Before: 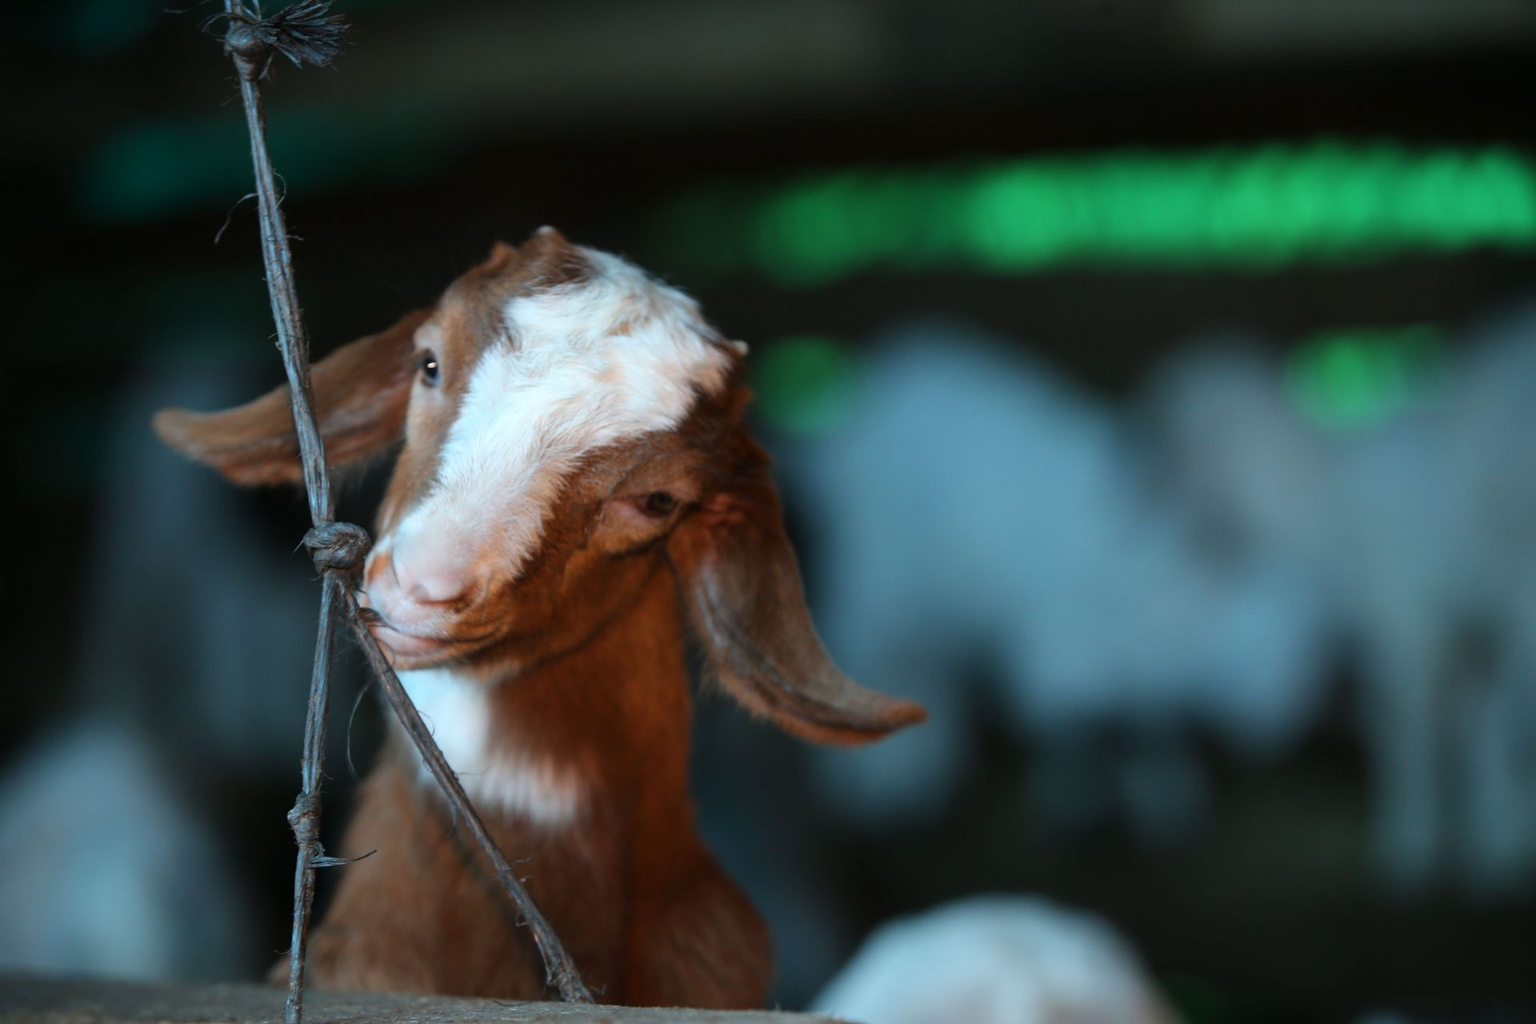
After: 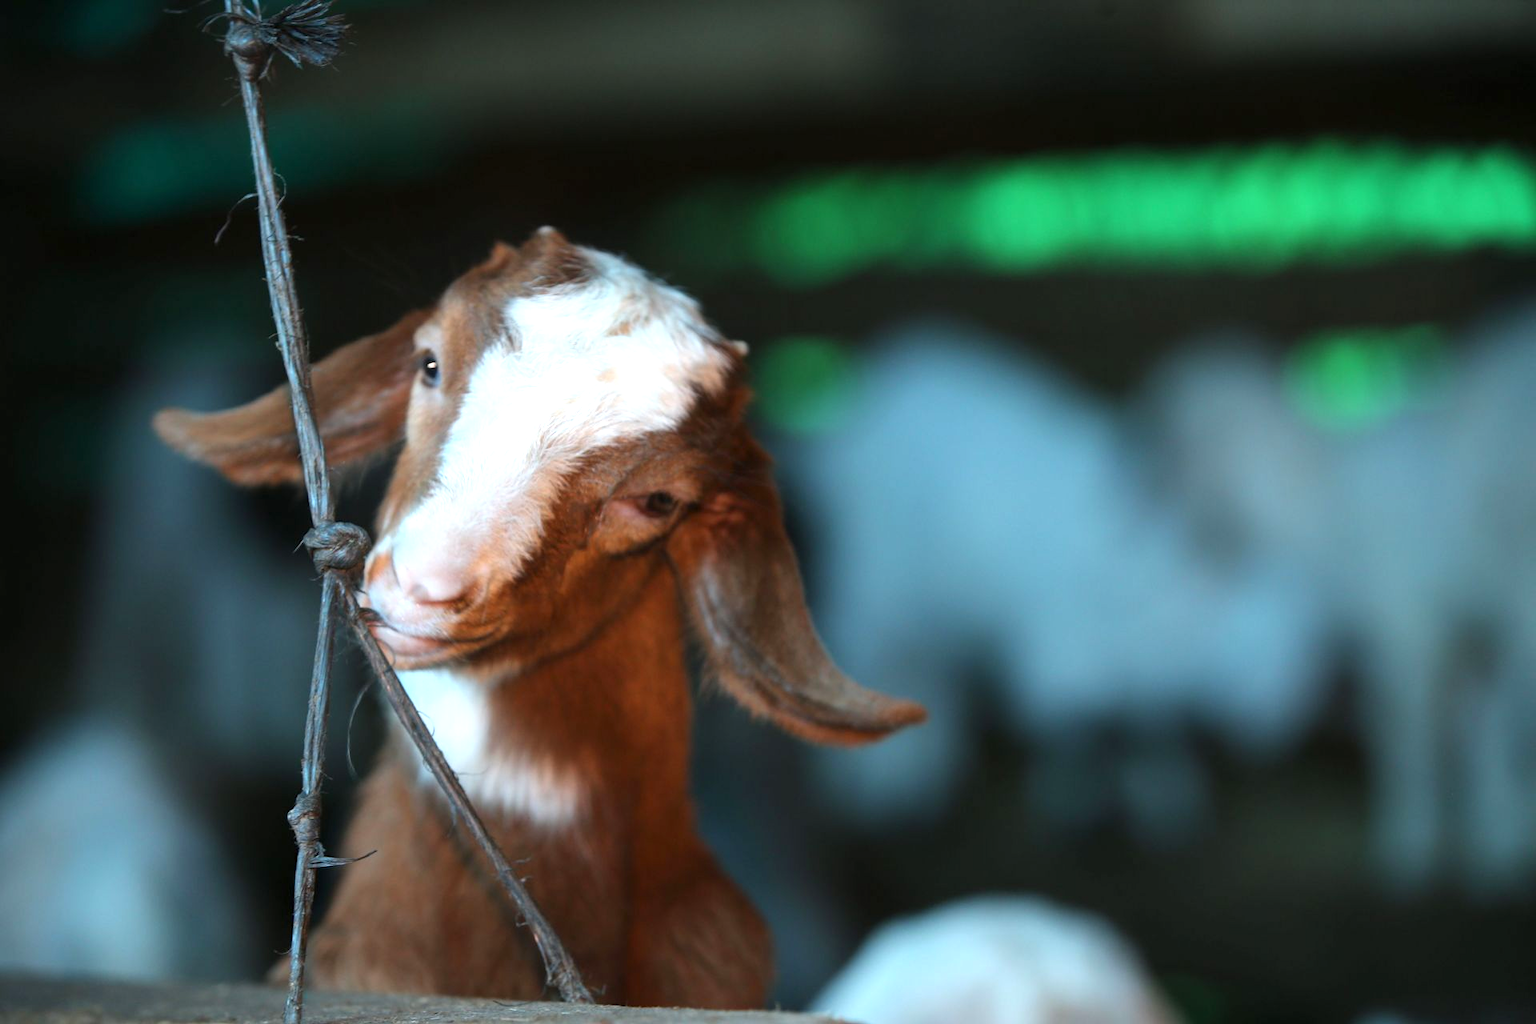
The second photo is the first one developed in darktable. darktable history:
exposure: exposure 0.64 EV, compensate exposure bias true, compensate highlight preservation false
